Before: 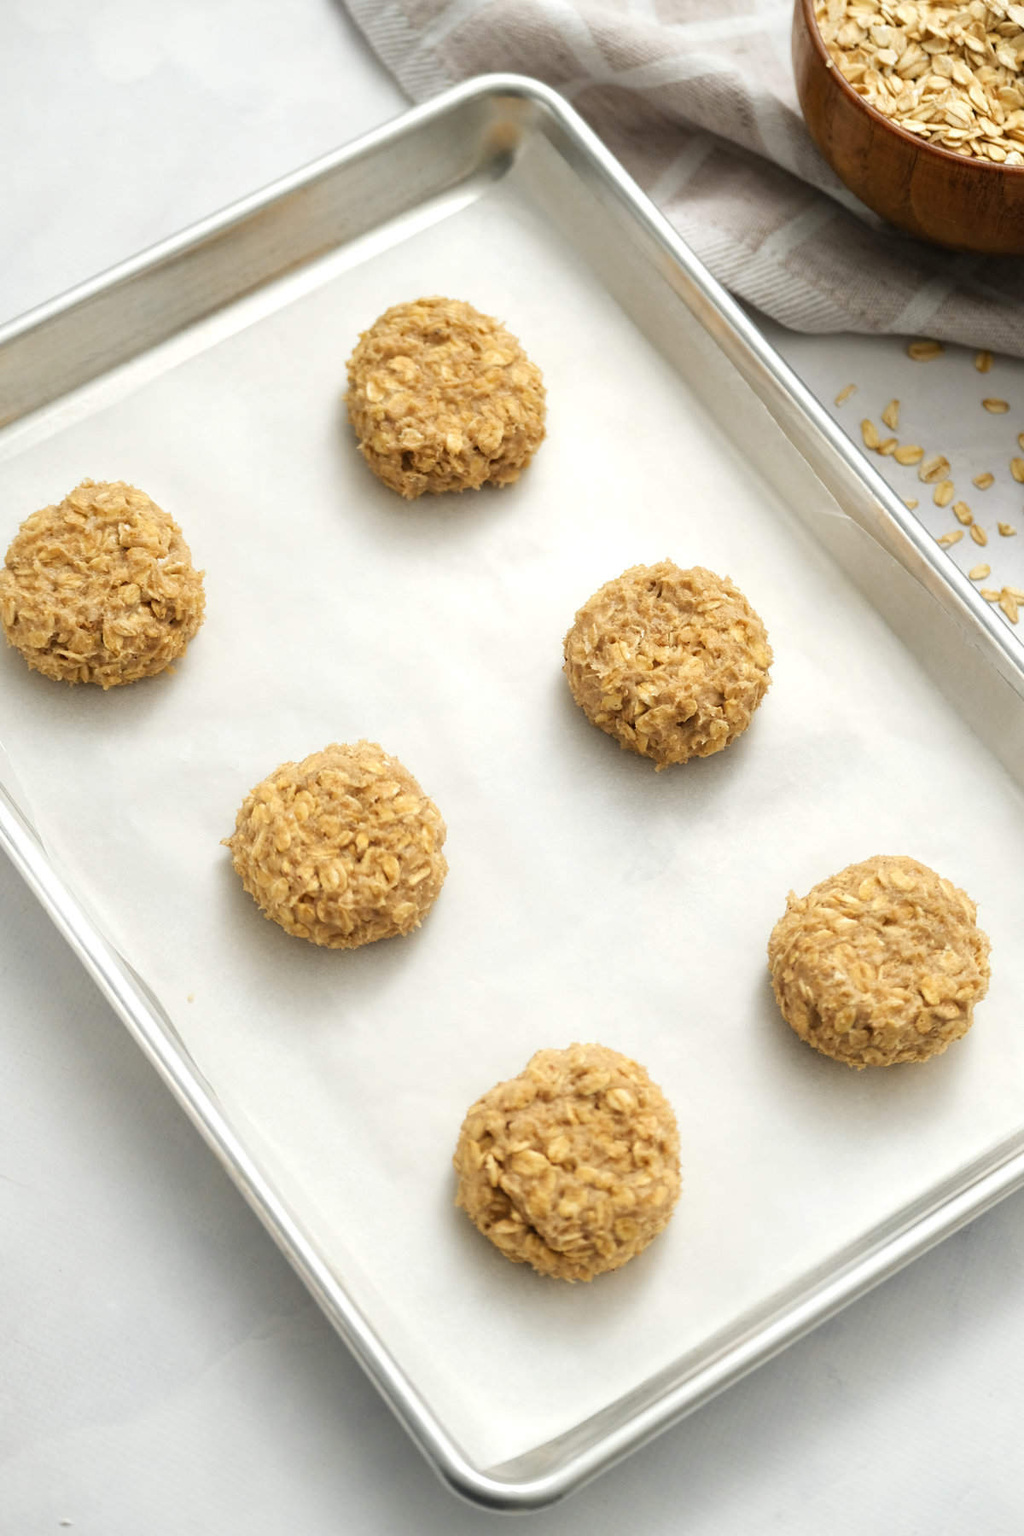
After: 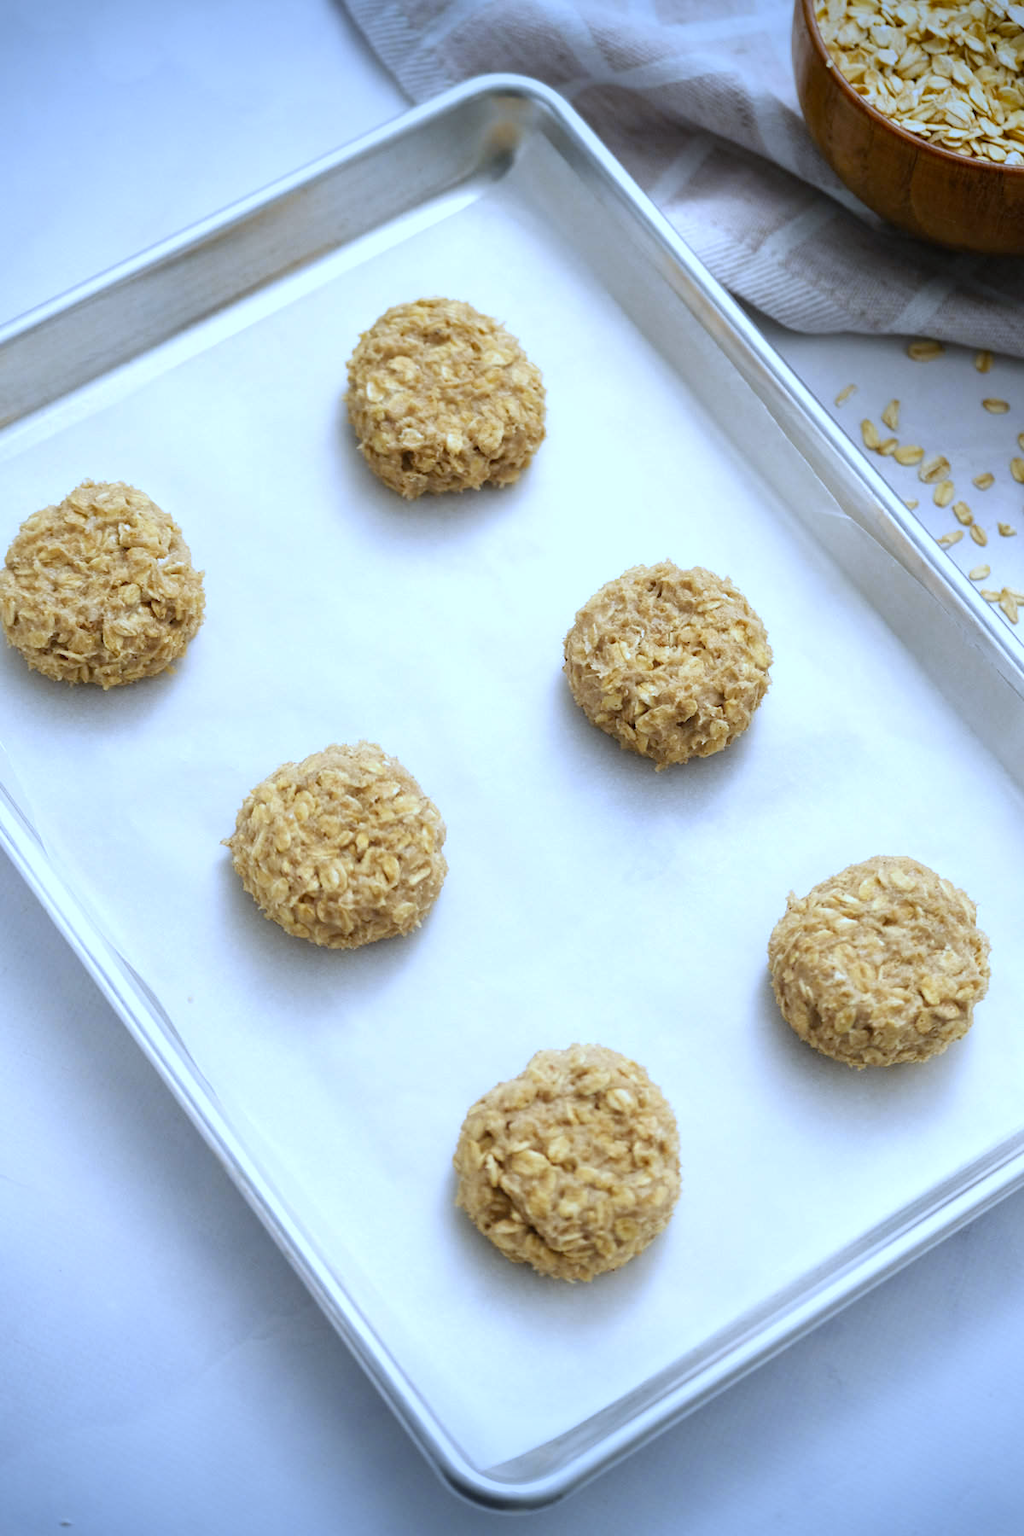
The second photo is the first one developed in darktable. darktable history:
vignetting: fall-off start 88.53%, fall-off radius 44.2%, saturation 0.376, width/height ratio 1.161
white balance: red 0.871, blue 1.249
